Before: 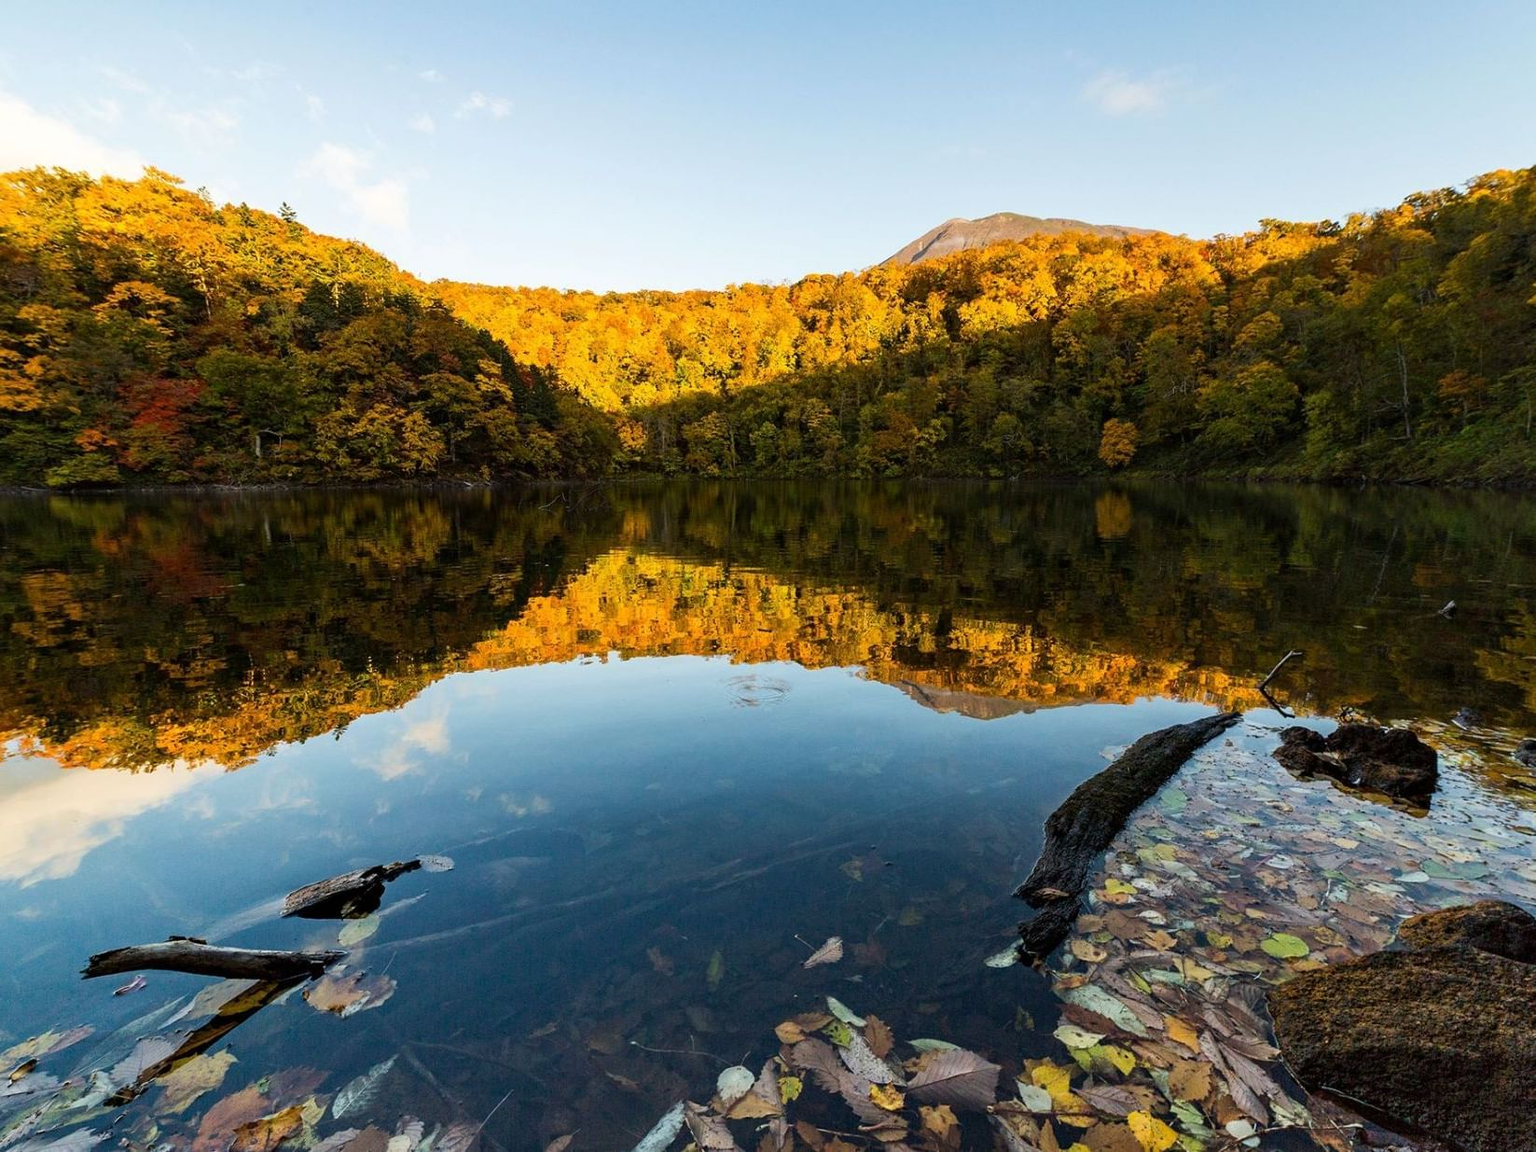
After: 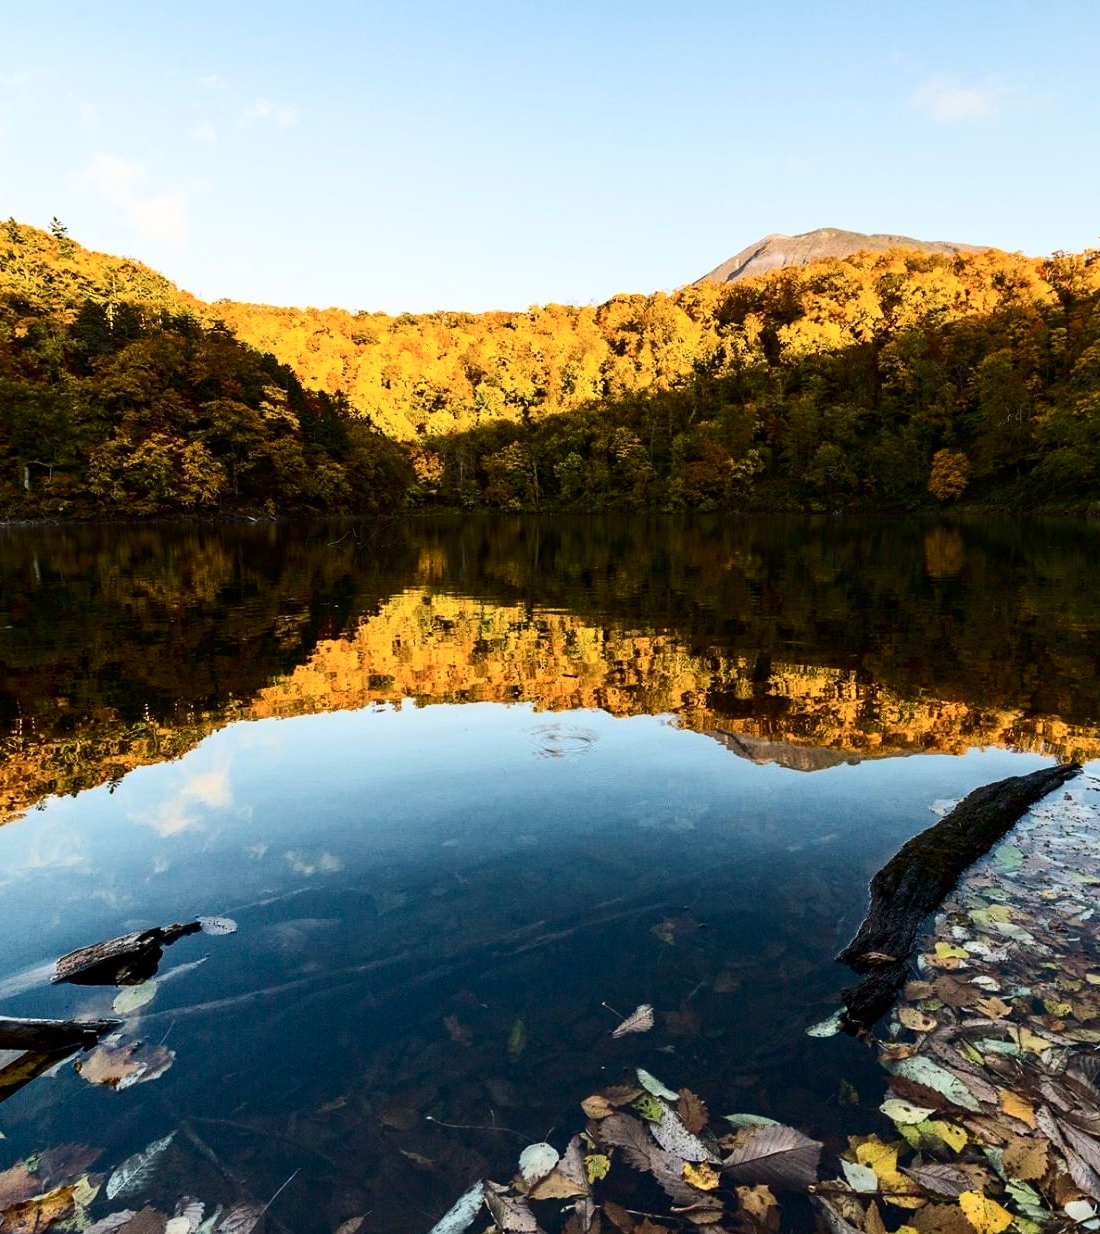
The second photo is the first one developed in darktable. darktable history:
crop and rotate: left 15.275%, right 17.934%
contrast brightness saturation: contrast 0.271
